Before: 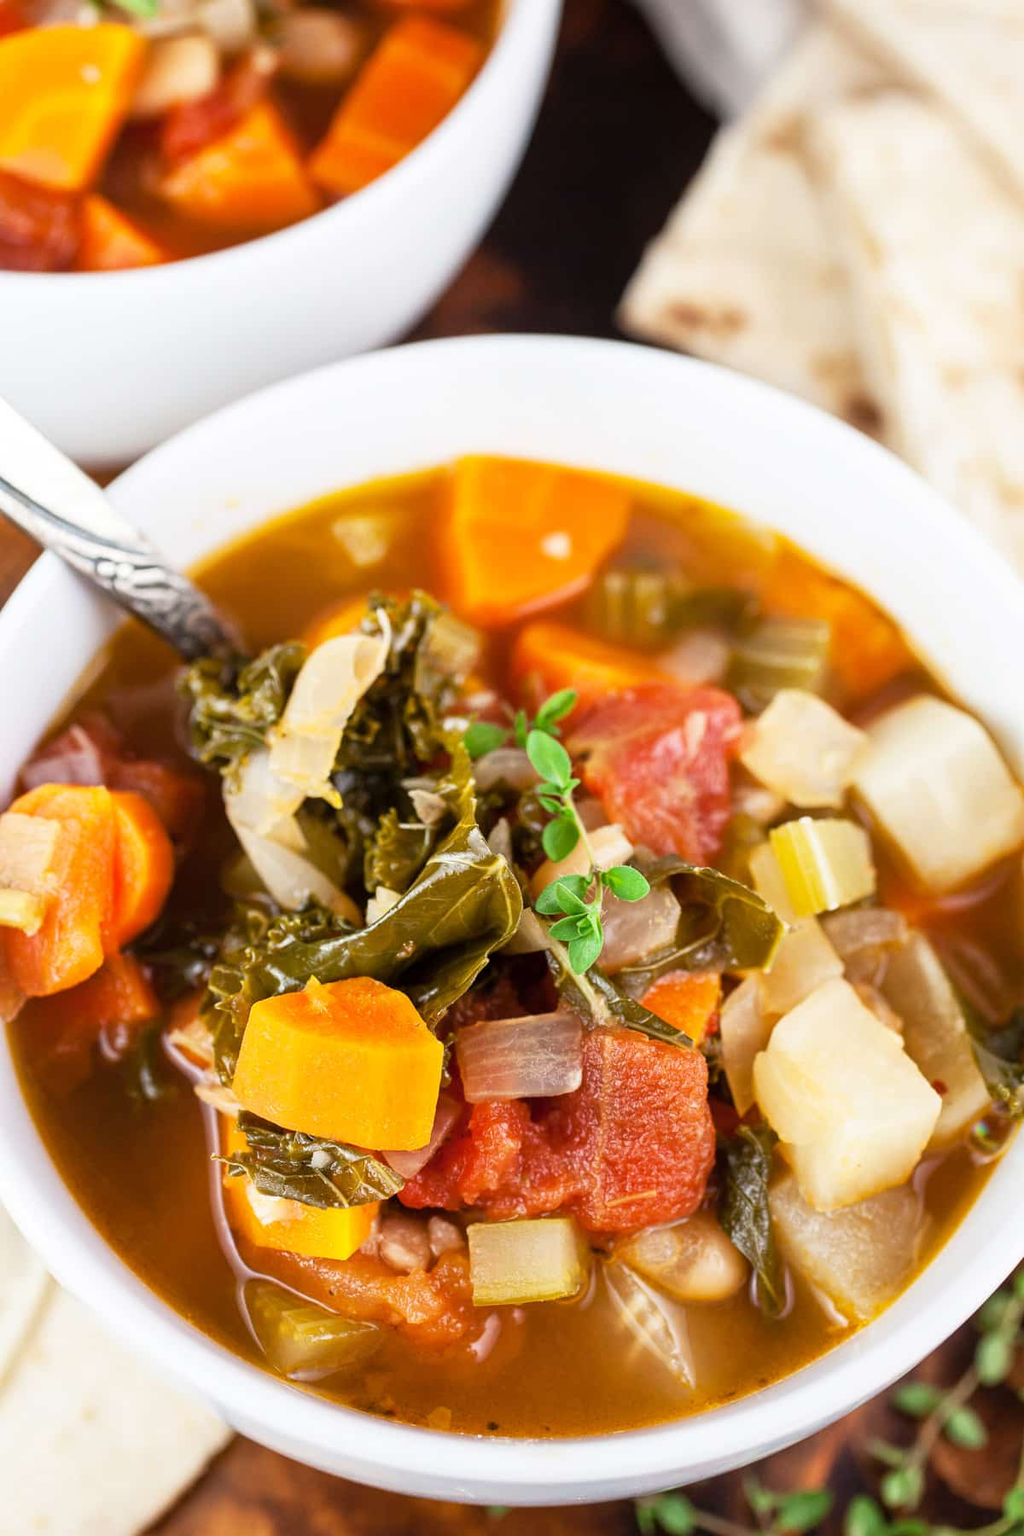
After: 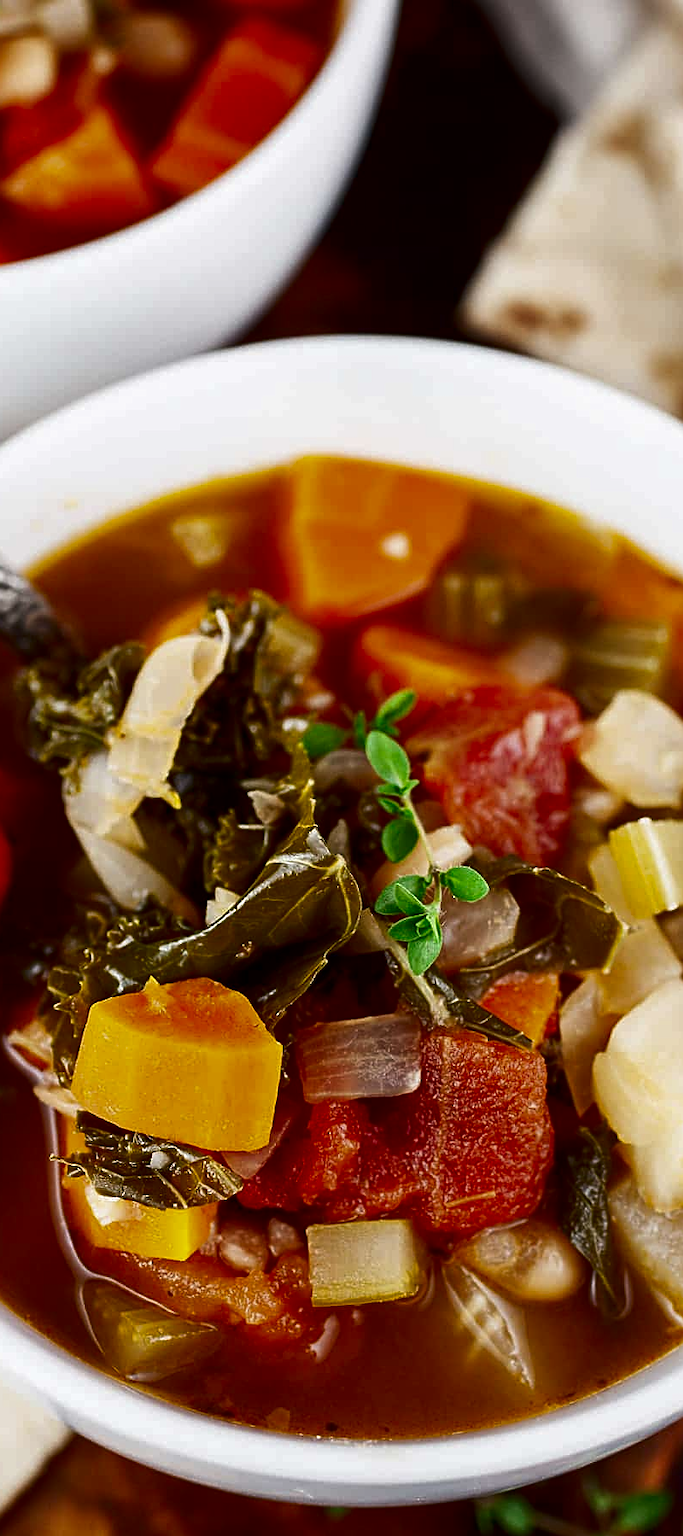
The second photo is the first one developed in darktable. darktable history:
crop and rotate: left 15.754%, right 17.579%
contrast brightness saturation: brightness -0.52
sharpen: on, module defaults
